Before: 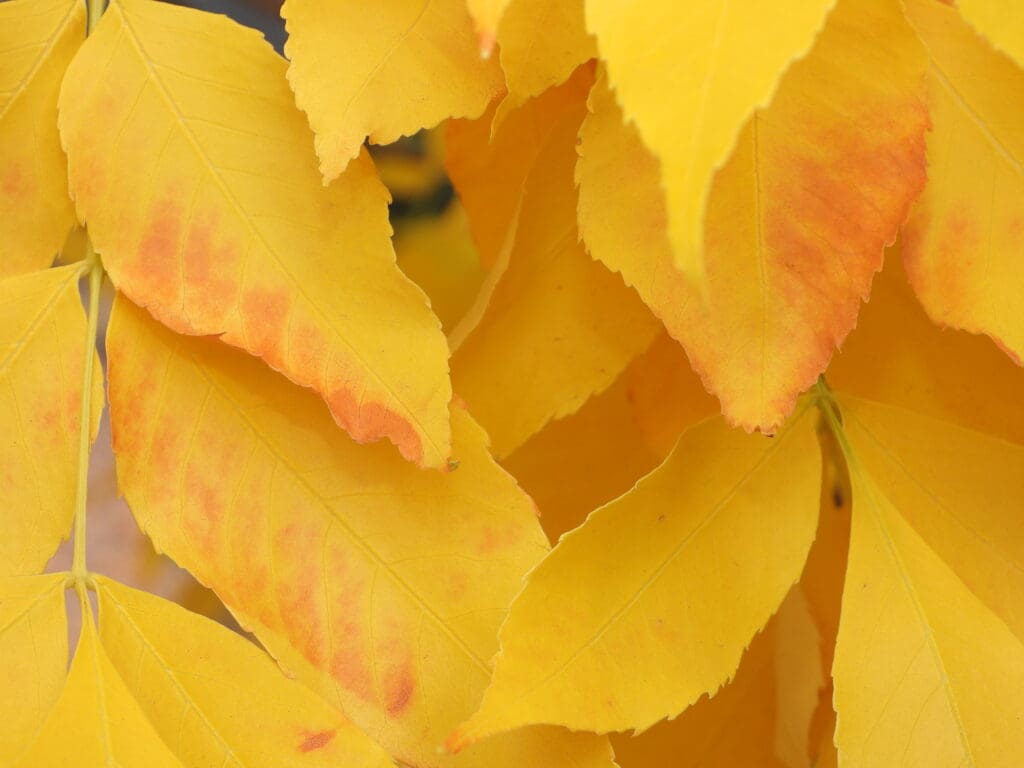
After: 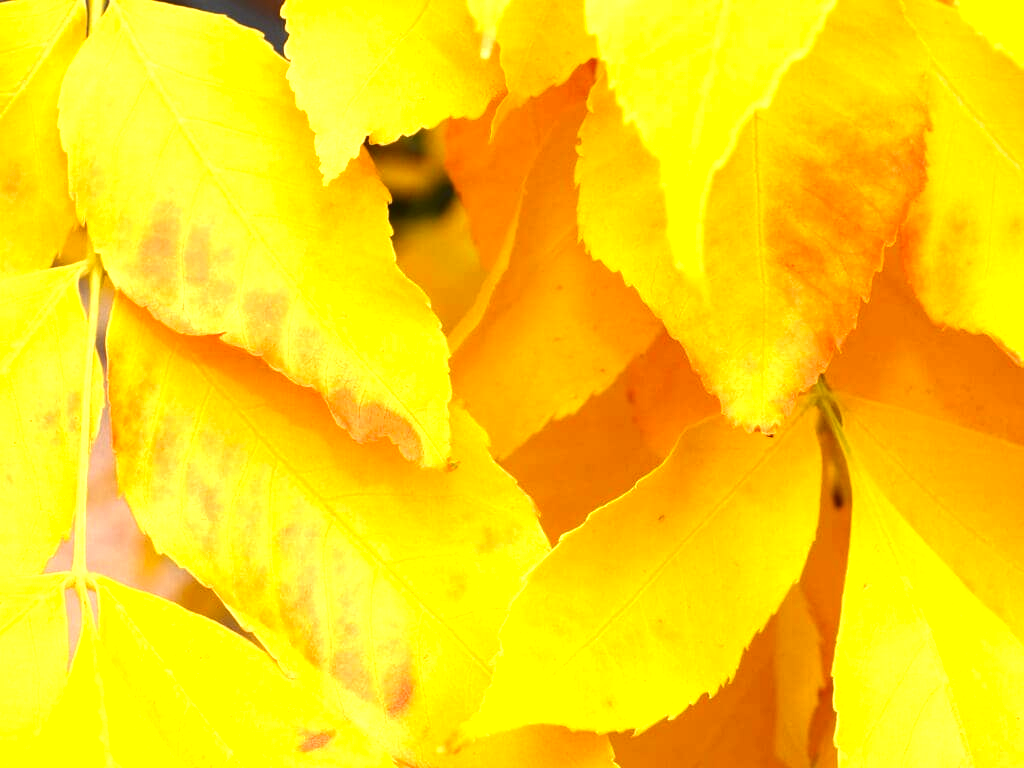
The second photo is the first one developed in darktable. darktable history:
contrast brightness saturation: contrast 0.101, brightness -0.277, saturation 0.143
exposure: black level correction 0, exposure 1.099 EV, compensate highlight preservation false
